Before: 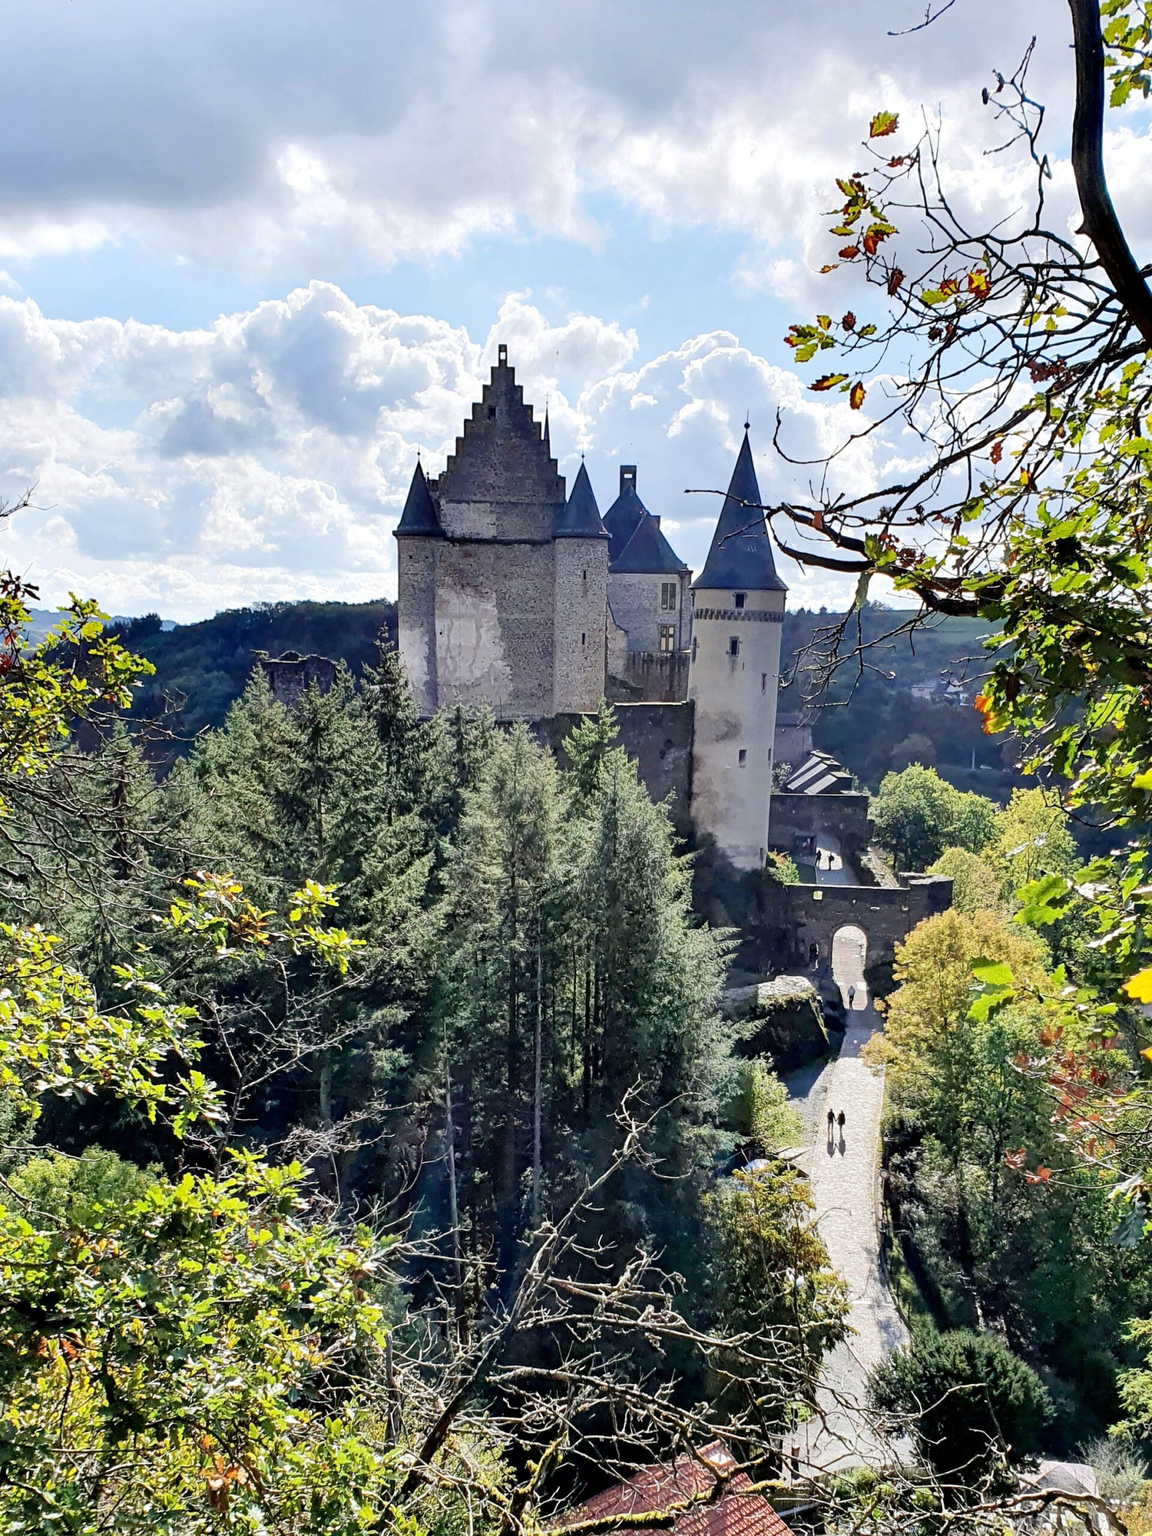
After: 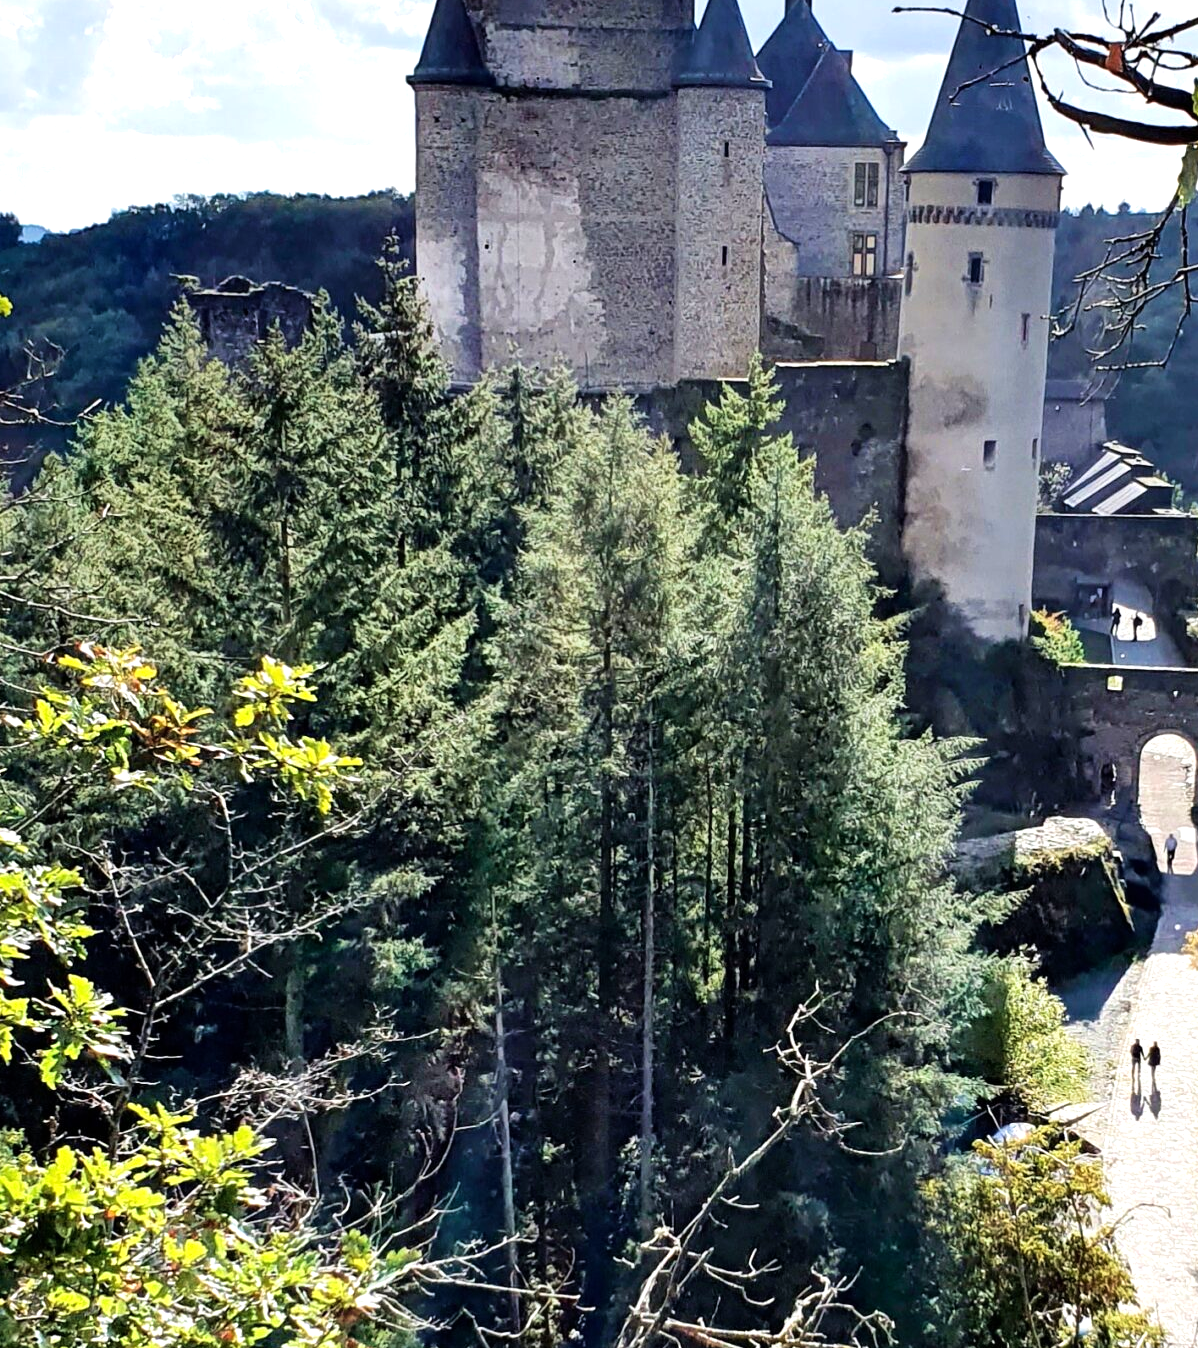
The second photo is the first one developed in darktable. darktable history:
crop: left 12.947%, top 31.61%, right 24.638%, bottom 15.699%
velvia: on, module defaults
tone equalizer: -8 EV -0.414 EV, -7 EV -0.404 EV, -6 EV -0.3 EV, -5 EV -0.206 EV, -3 EV 0.227 EV, -2 EV 0.325 EV, -1 EV 0.4 EV, +0 EV 0.405 EV, mask exposure compensation -0.508 EV
